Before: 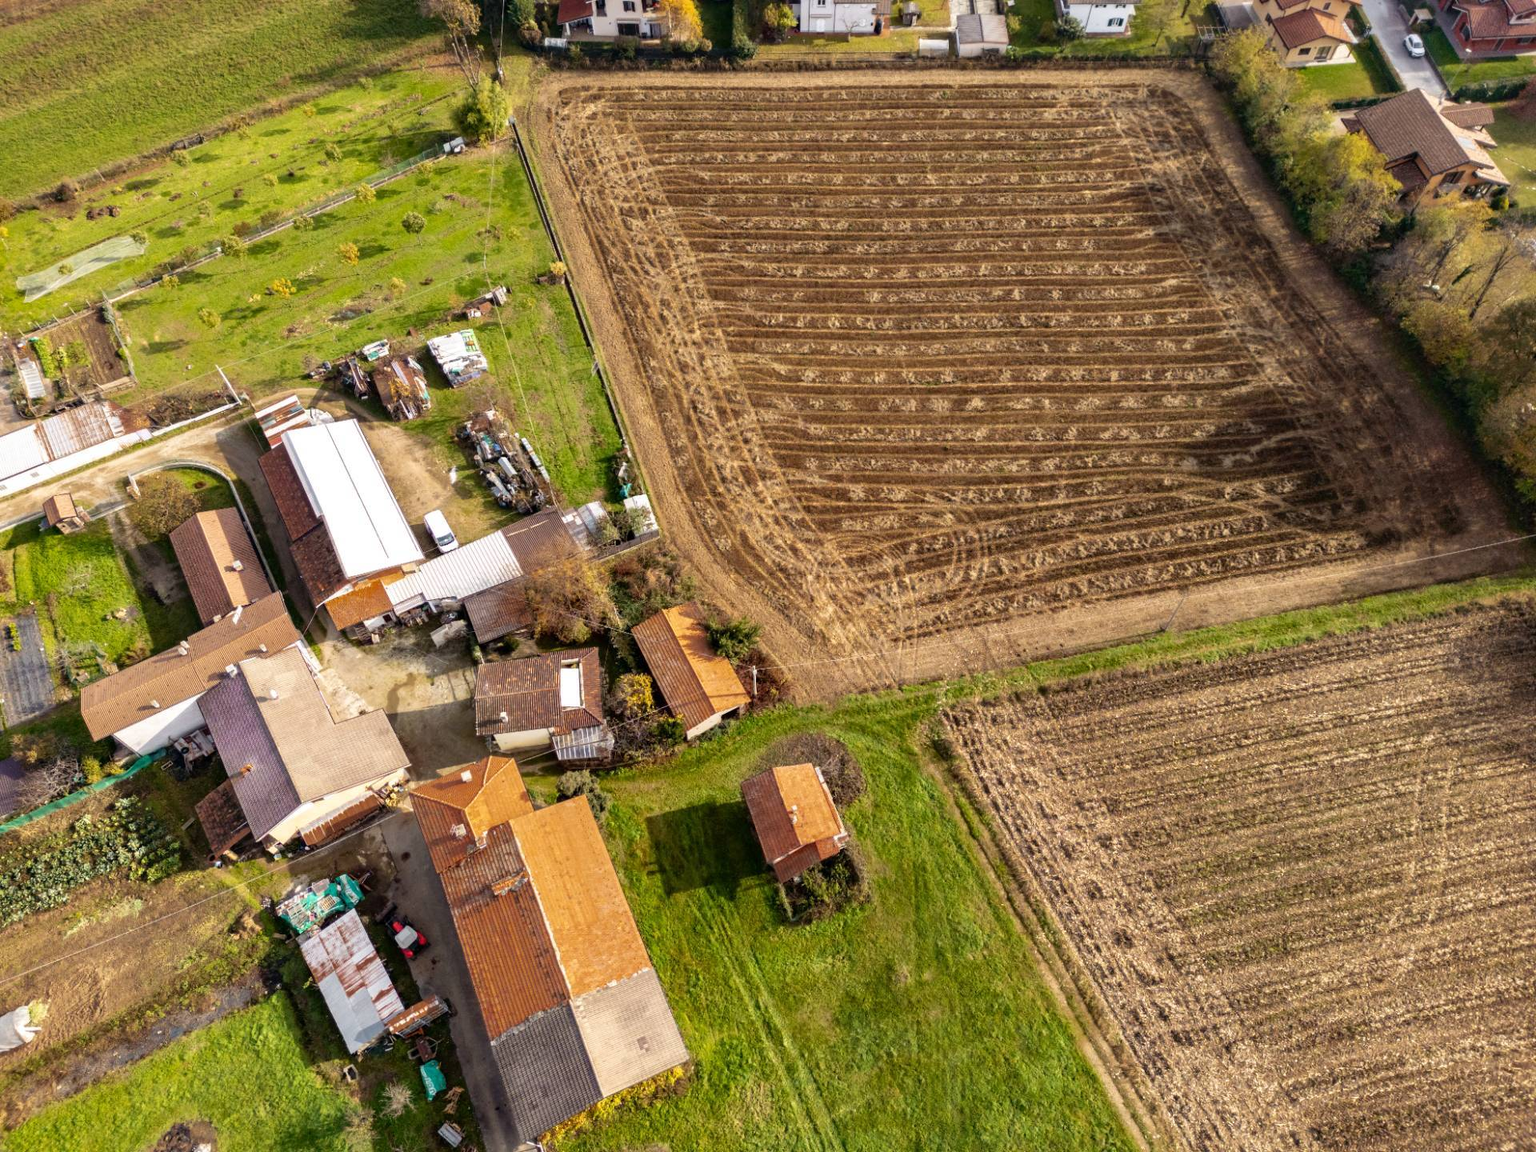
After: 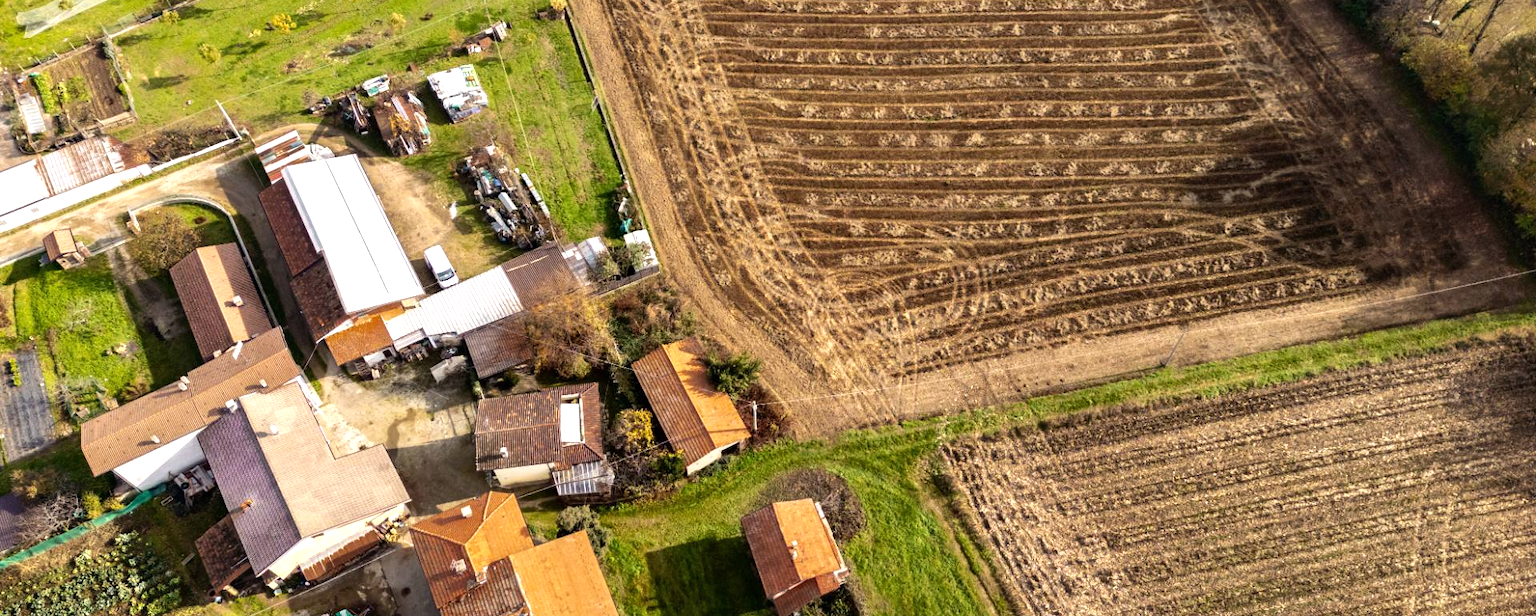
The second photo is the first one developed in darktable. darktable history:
tone equalizer: -8 EV -0.417 EV, -7 EV -0.389 EV, -6 EV -0.333 EV, -5 EV -0.222 EV, -3 EV 0.222 EV, -2 EV 0.333 EV, -1 EV 0.389 EV, +0 EV 0.417 EV, edges refinement/feathering 500, mask exposure compensation -1.57 EV, preserve details no
crop and rotate: top 23.043%, bottom 23.437%
